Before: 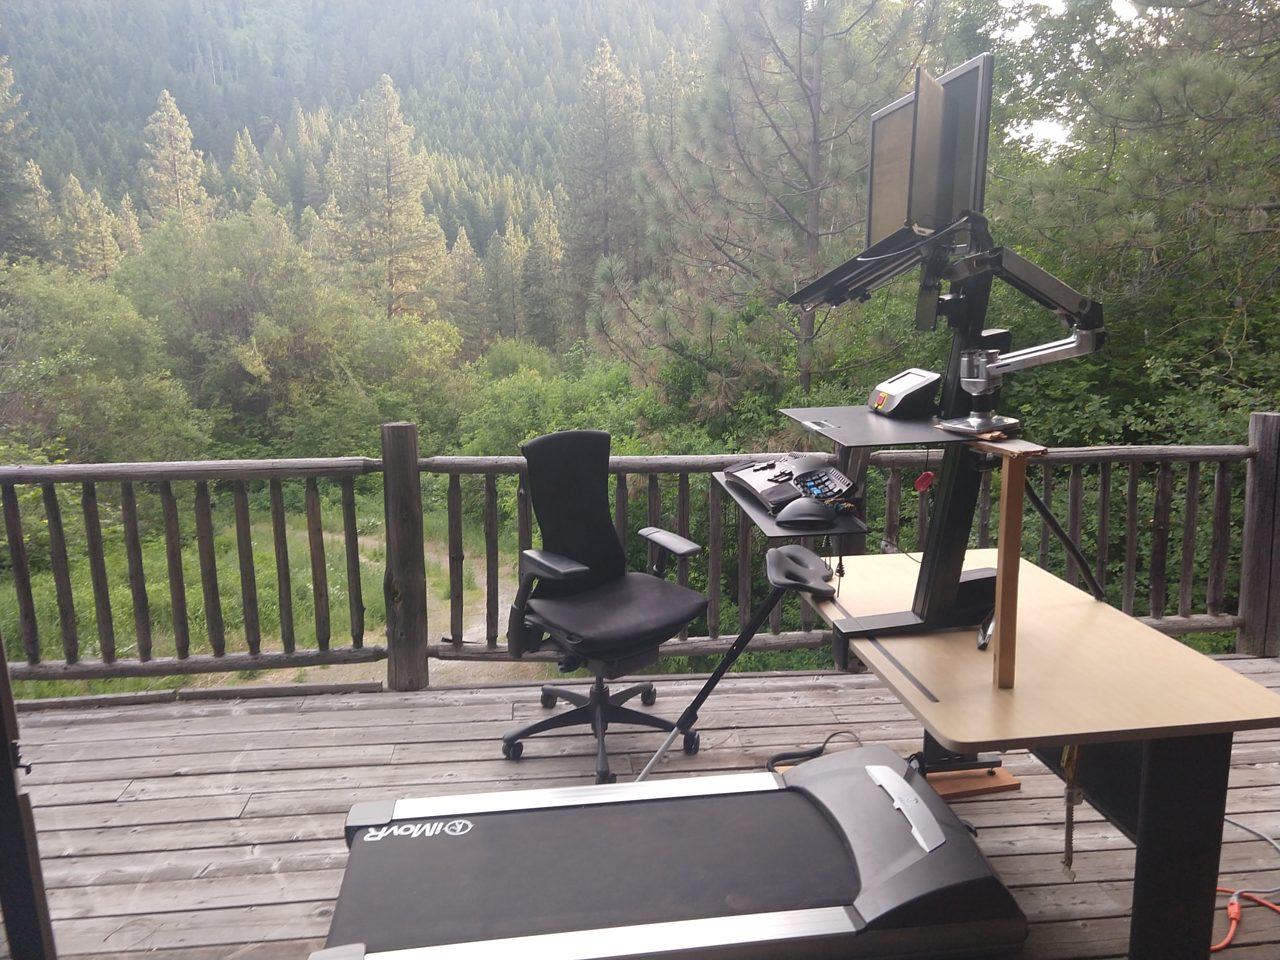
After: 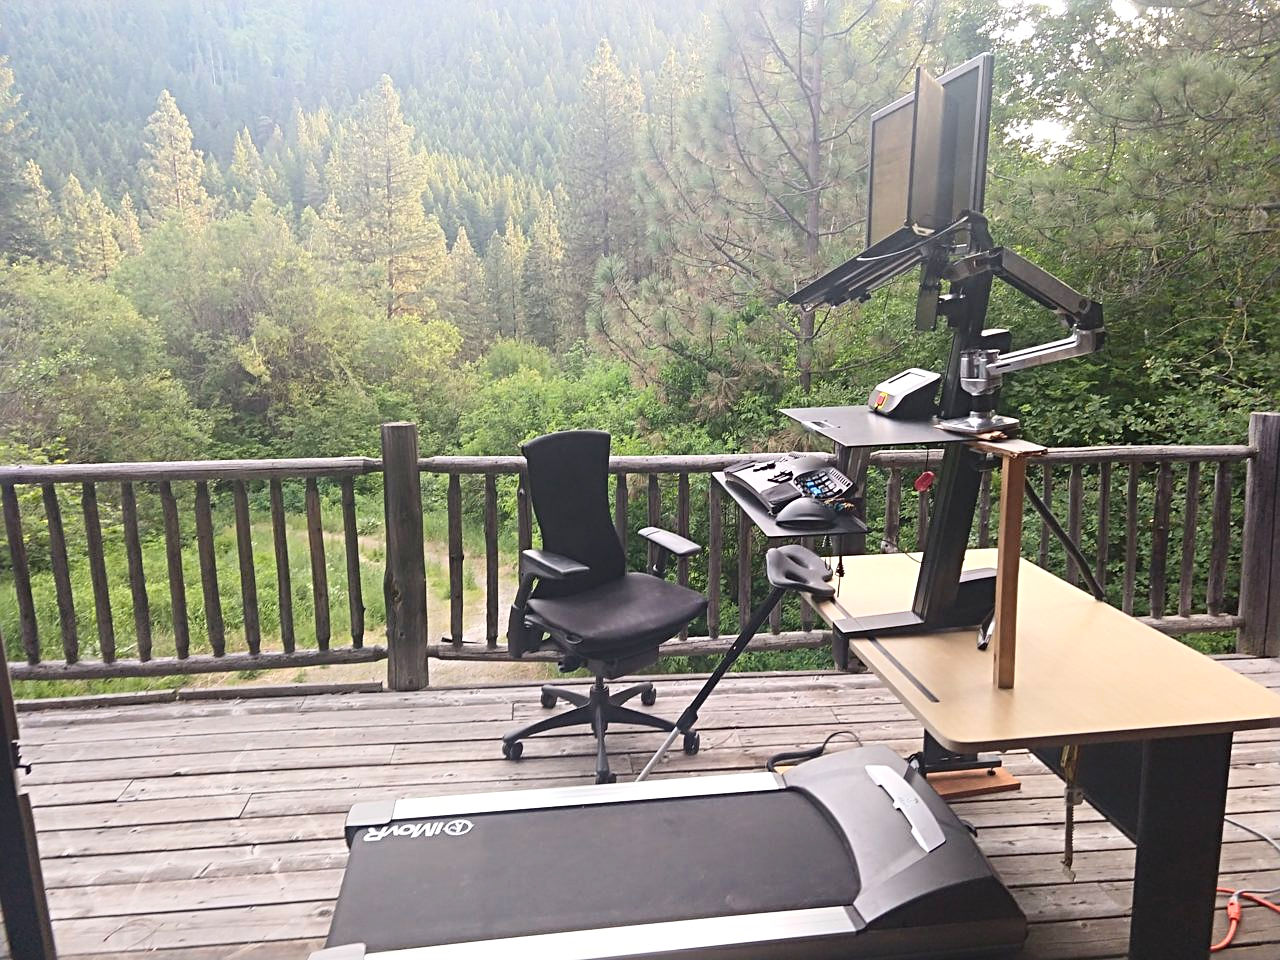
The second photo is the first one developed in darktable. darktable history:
contrast brightness saturation: contrast 0.205, brightness 0.17, saturation 0.228
sharpen: radius 3.963
